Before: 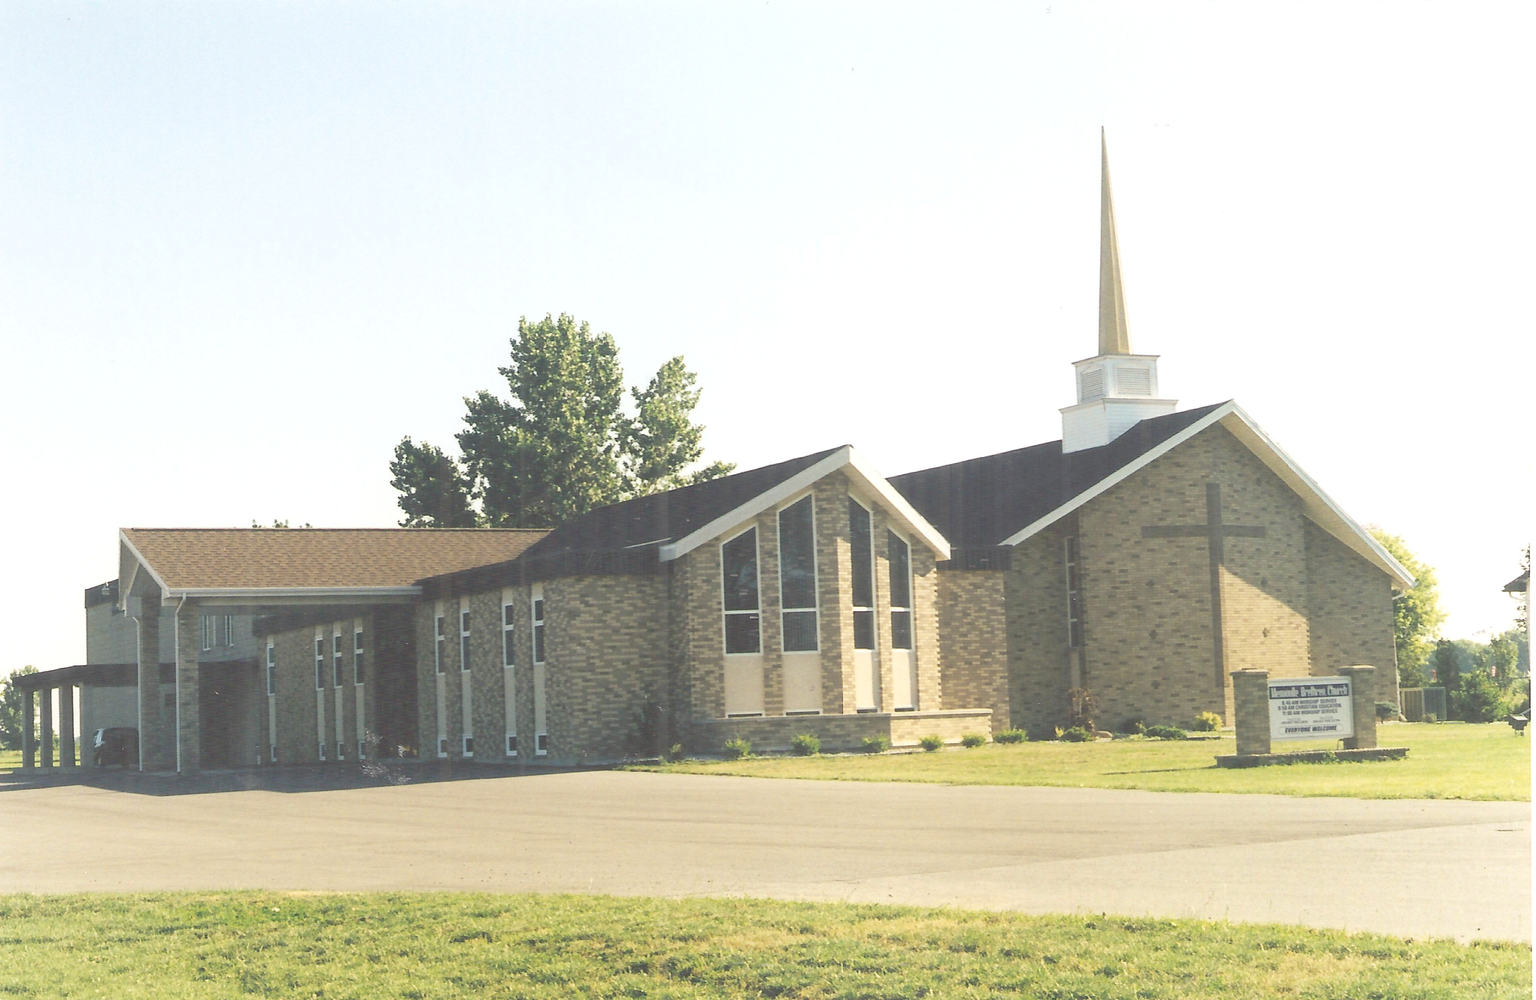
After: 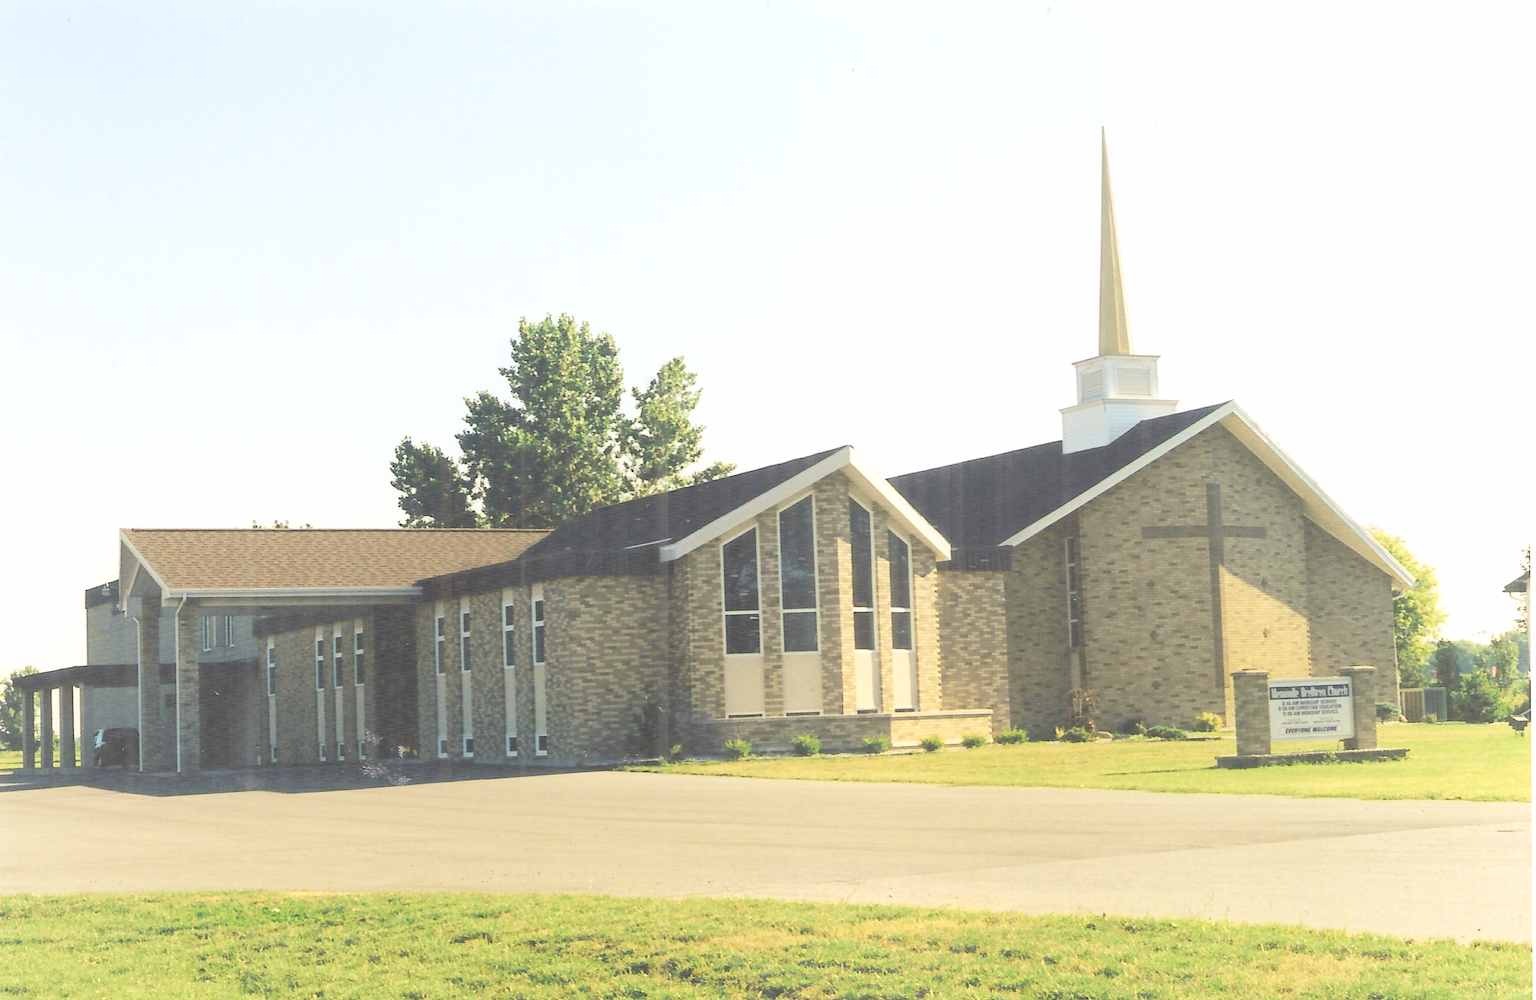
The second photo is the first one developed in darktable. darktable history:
tone curve: curves: ch0 [(0, 0.013) (0.054, 0.018) (0.205, 0.191) (0.289, 0.292) (0.39, 0.424) (0.493, 0.551) (0.666, 0.743) (0.795, 0.841) (1, 0.998)]; ch1 [(0, 0) (0.385, 0.343) (0.439, 0.415) (0.494, 0.495) (0.501, 0.501) (0.51, 0.509) (0.54, 0.552) (0.586, 0.614) (0.66, 0.706) (0.783, 0.804) (1, 1)]; ch2 [(0, 0) (0.32, 0.281) (0.403, 0.399) (0.441, 0.428) (0.47, 0.469) (0.498, 0.496) (0.524, 0.538) (0.566, 0.579) (0.633, 0.665) (0.7, 0.711) (1, 1)], color space Lab, independent channels, preserve colors none
